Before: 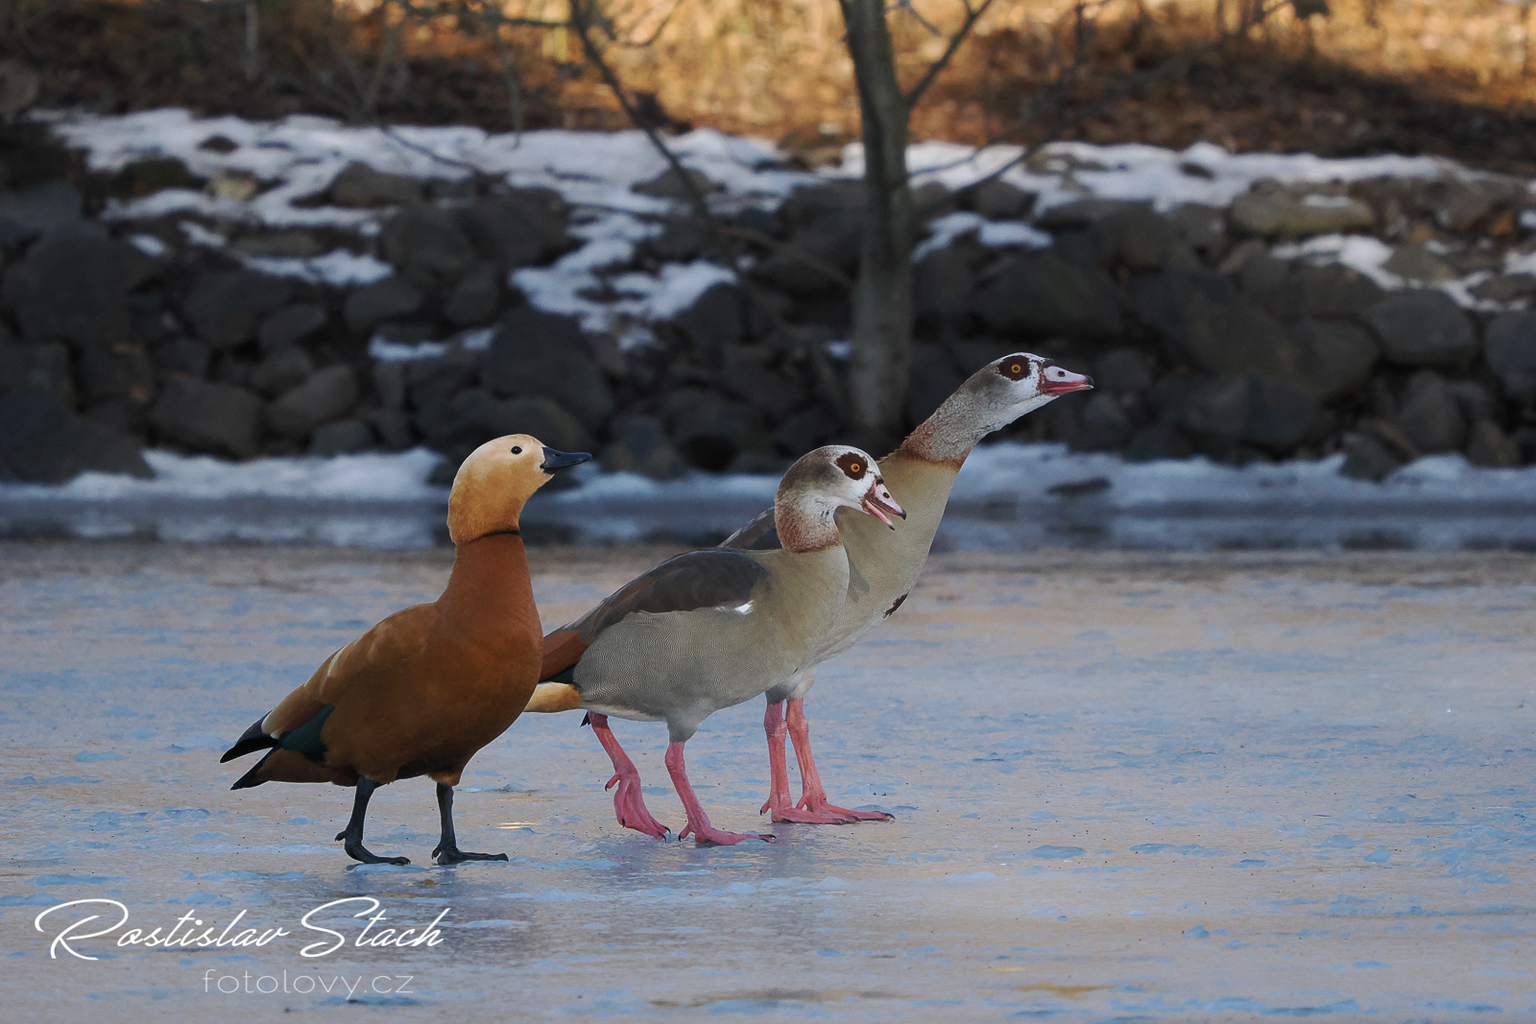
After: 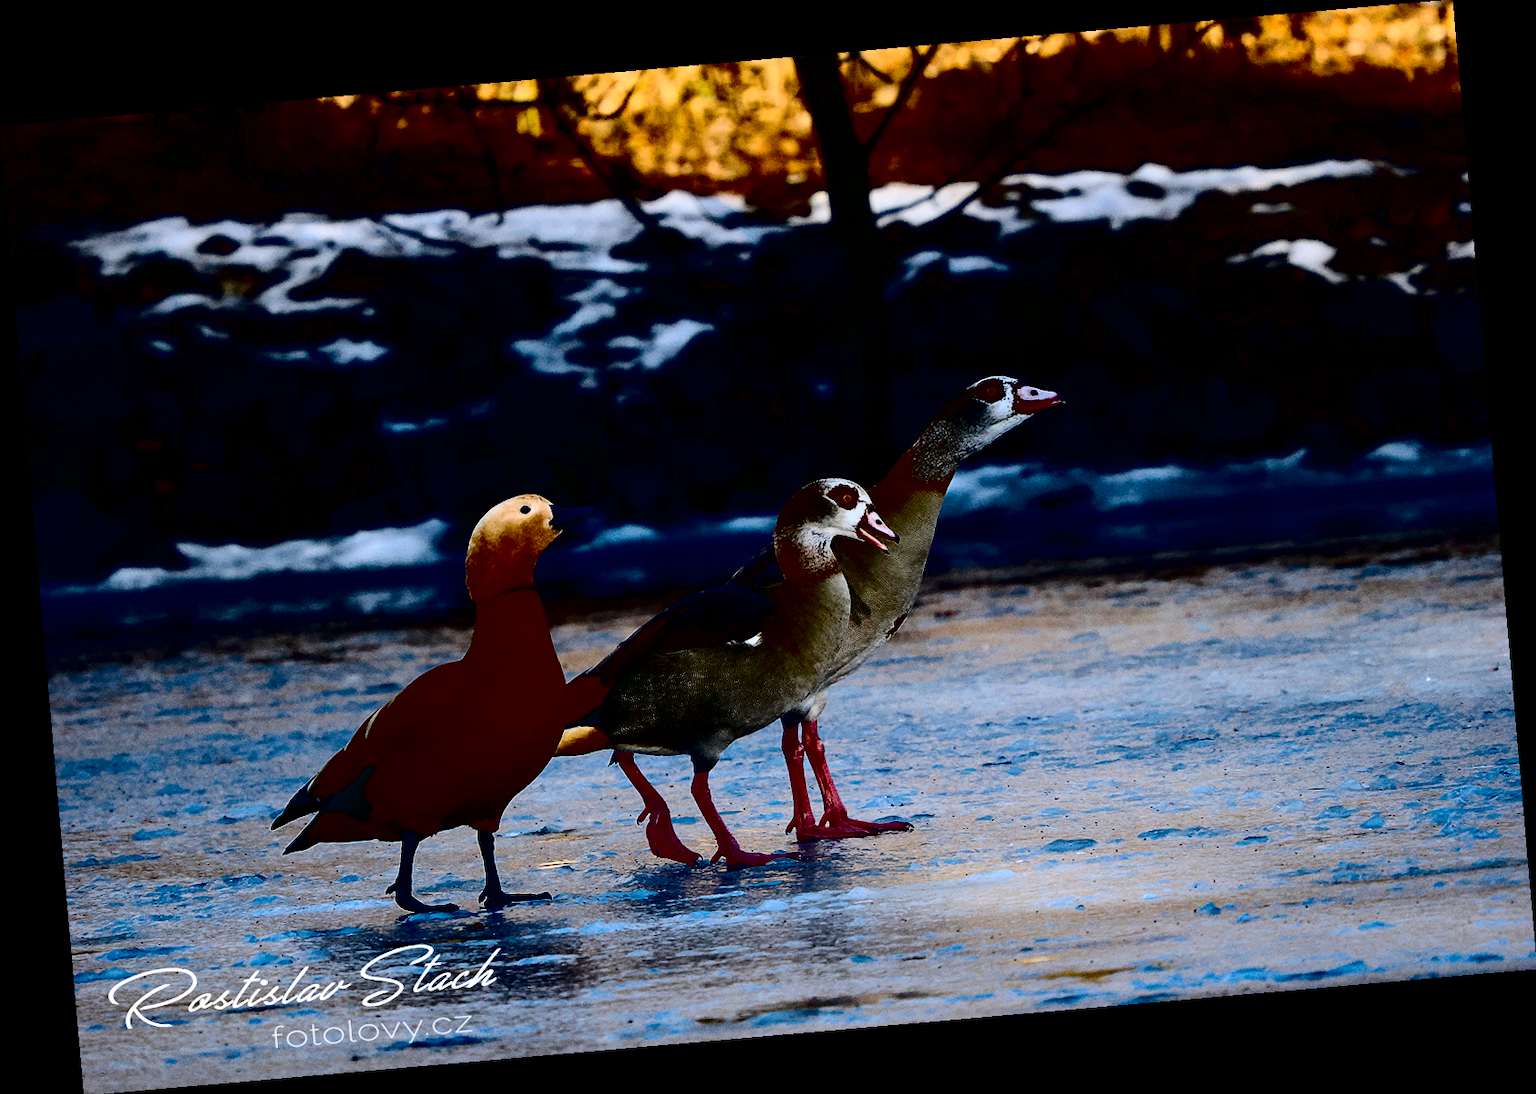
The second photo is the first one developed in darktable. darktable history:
contrast brightness saturation: contrast 0.77, brightness -1, saturation 1
rotate and perspective: rotation -4.98°, automatic cropping off
local contrast: mode bilateral grid, contrast 20, coarseness 50, detail 120%, midtone range 0.2
